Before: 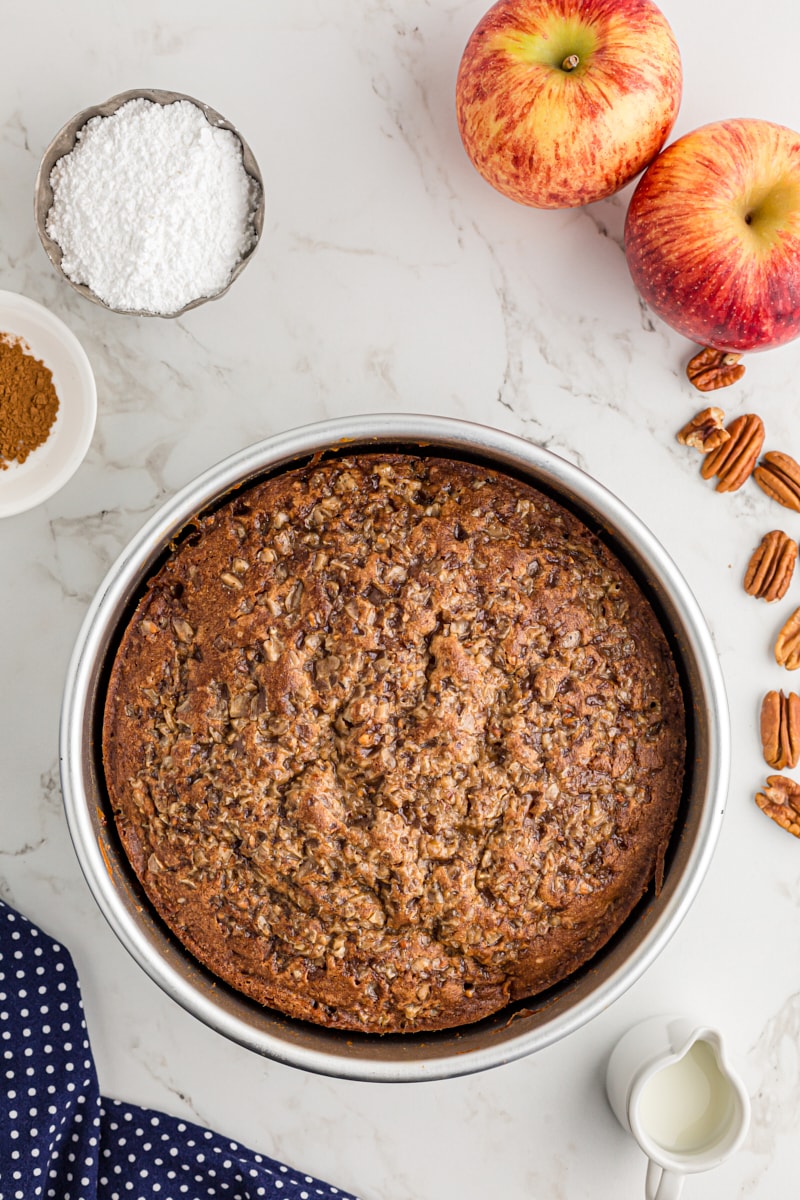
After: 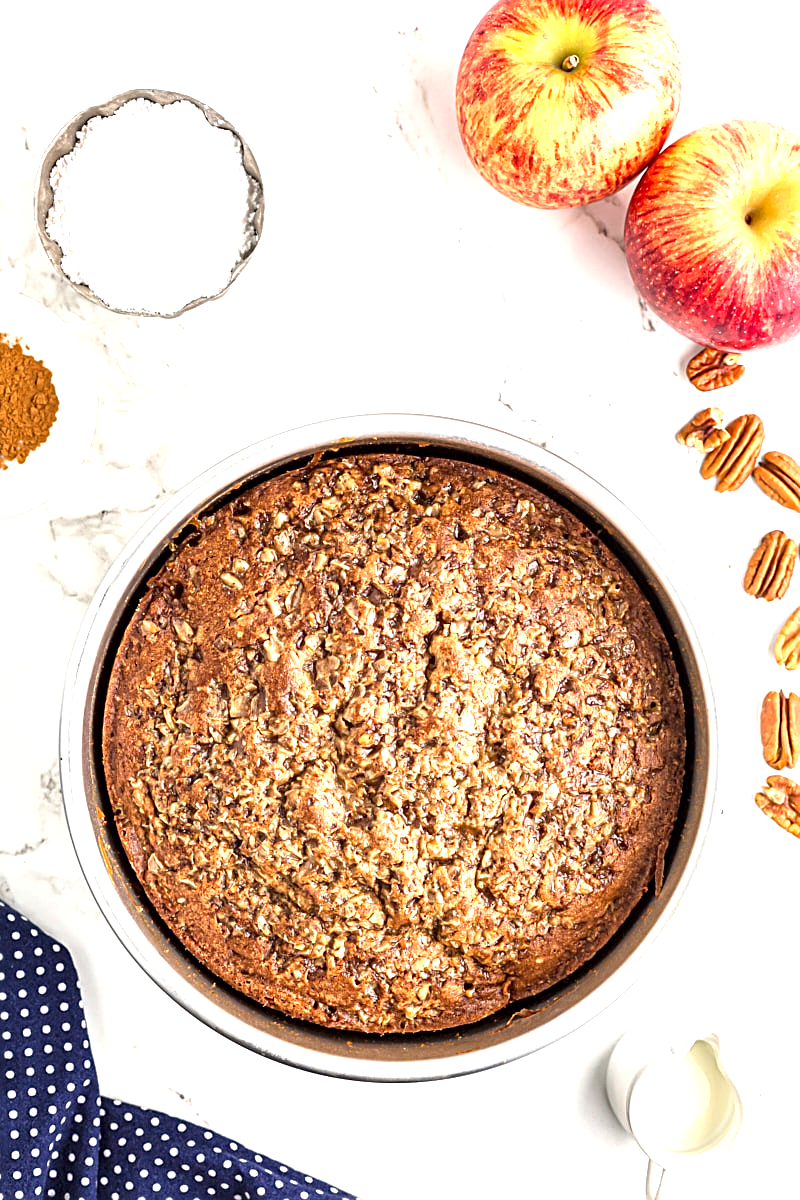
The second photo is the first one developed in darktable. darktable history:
exposure: exposure 1.159 EV, compensate highlight preservation false
local contrast: mode bilateral grid, contrast 21, coarseness 49, detail 132%, midtone range 0.2
sharpen: on, module defaults
